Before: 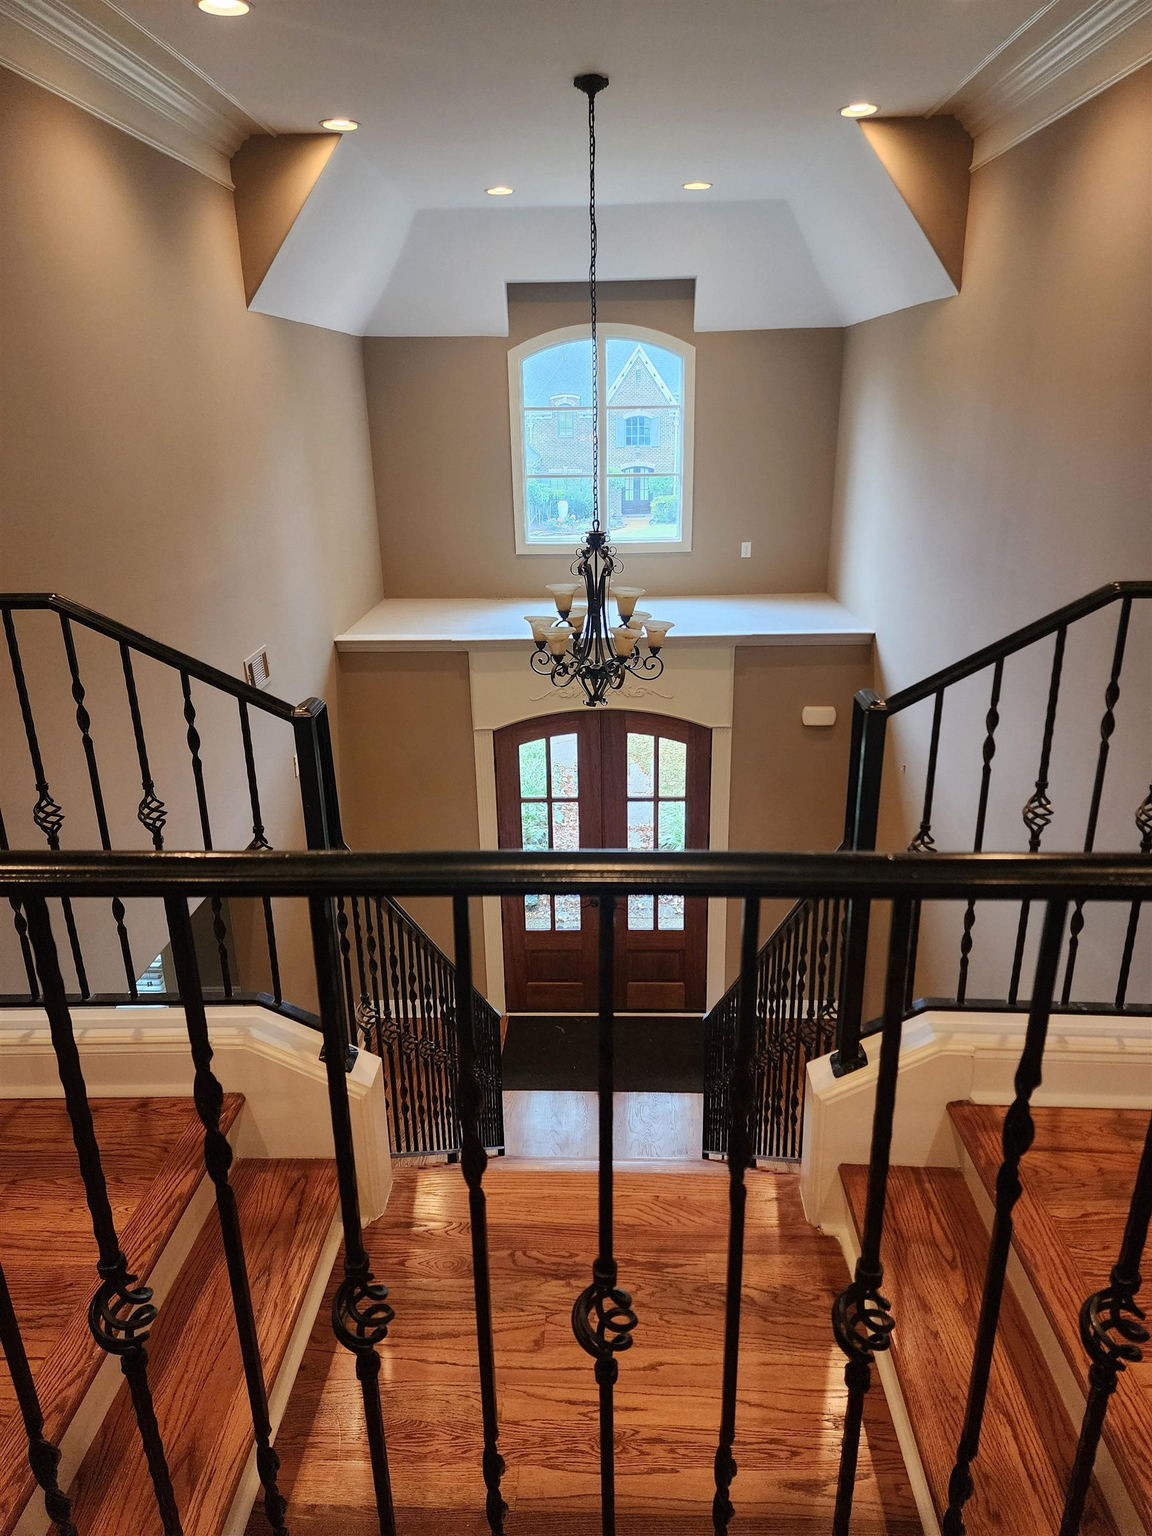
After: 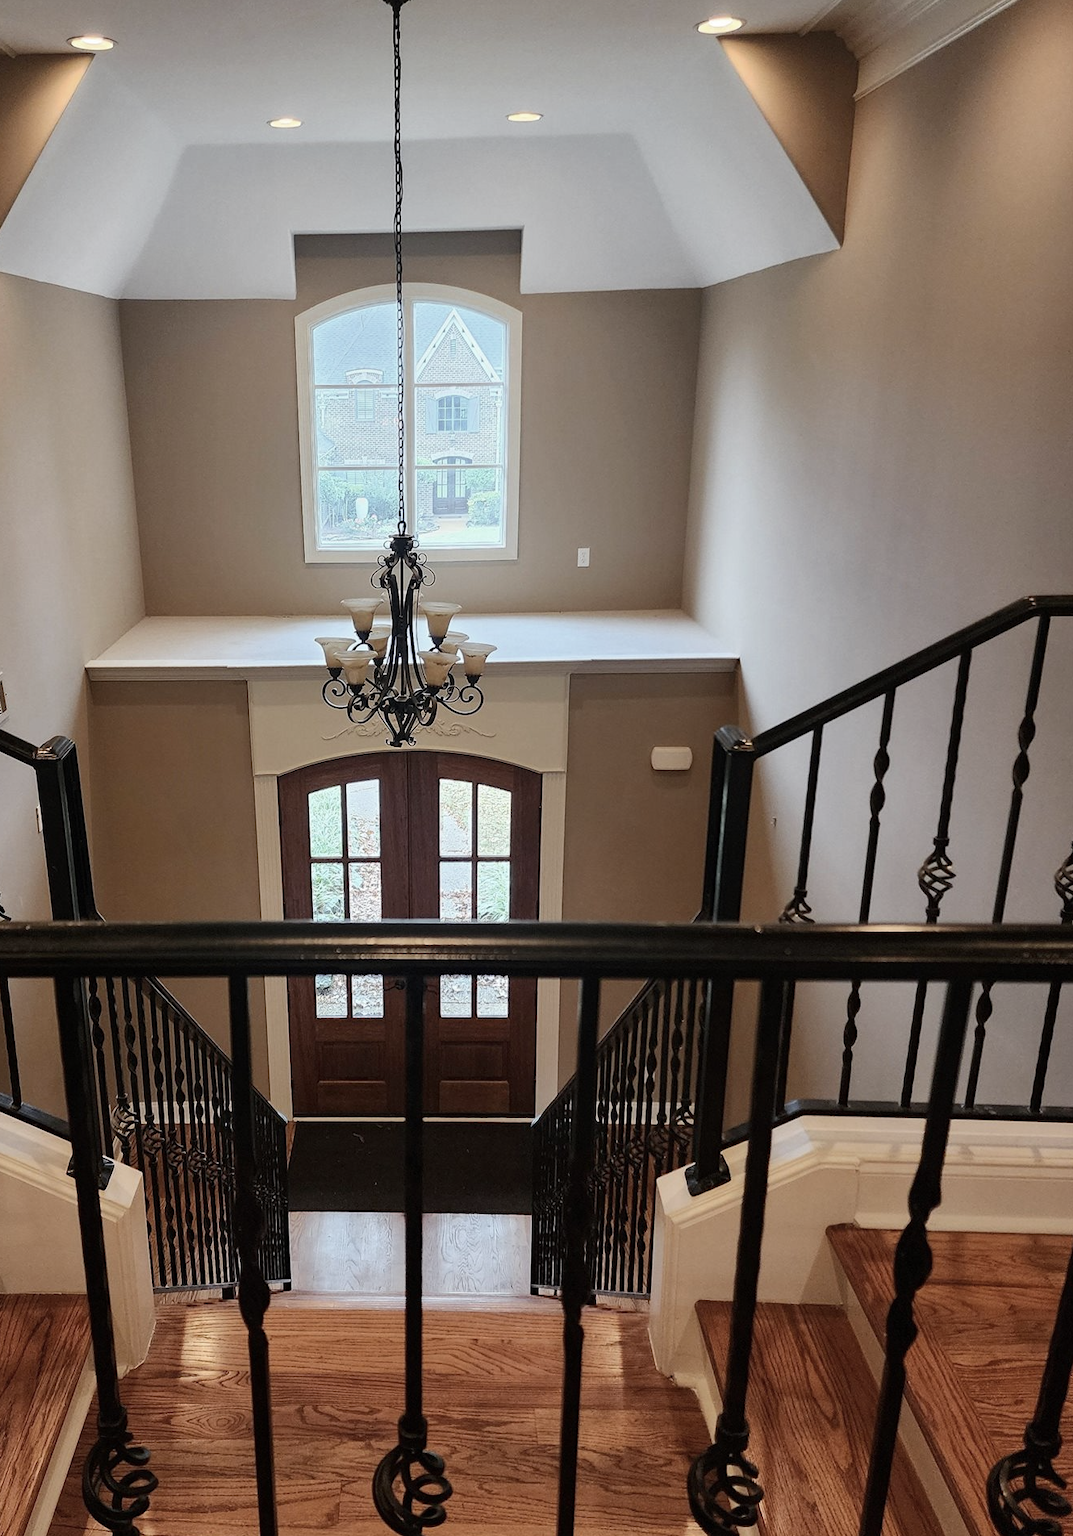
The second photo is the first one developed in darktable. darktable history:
contrast brightness saturation: contrast 0.099, saturation -0.298
color zones: curves: ch0 [(0.004, 0.388) (0.125, 0.392) (0.25, 0.404) (0.375, 0.5) (0.5, 0.5) (0.625, 0.5) (0.75, 0.5) (0.875, 0.5)]; ch1 [(0, 0.5) (0.125, 0.5) (0.25, 0.5) (0.375, 0.124) (0.524, 0.124) (0.645, 0.128) (0.789, 0.132) (0.914, 0.096) (0.998, 0.068)], mix -63.27%
crop: left 22.93%, top 5.826%, bottom 11.53%
